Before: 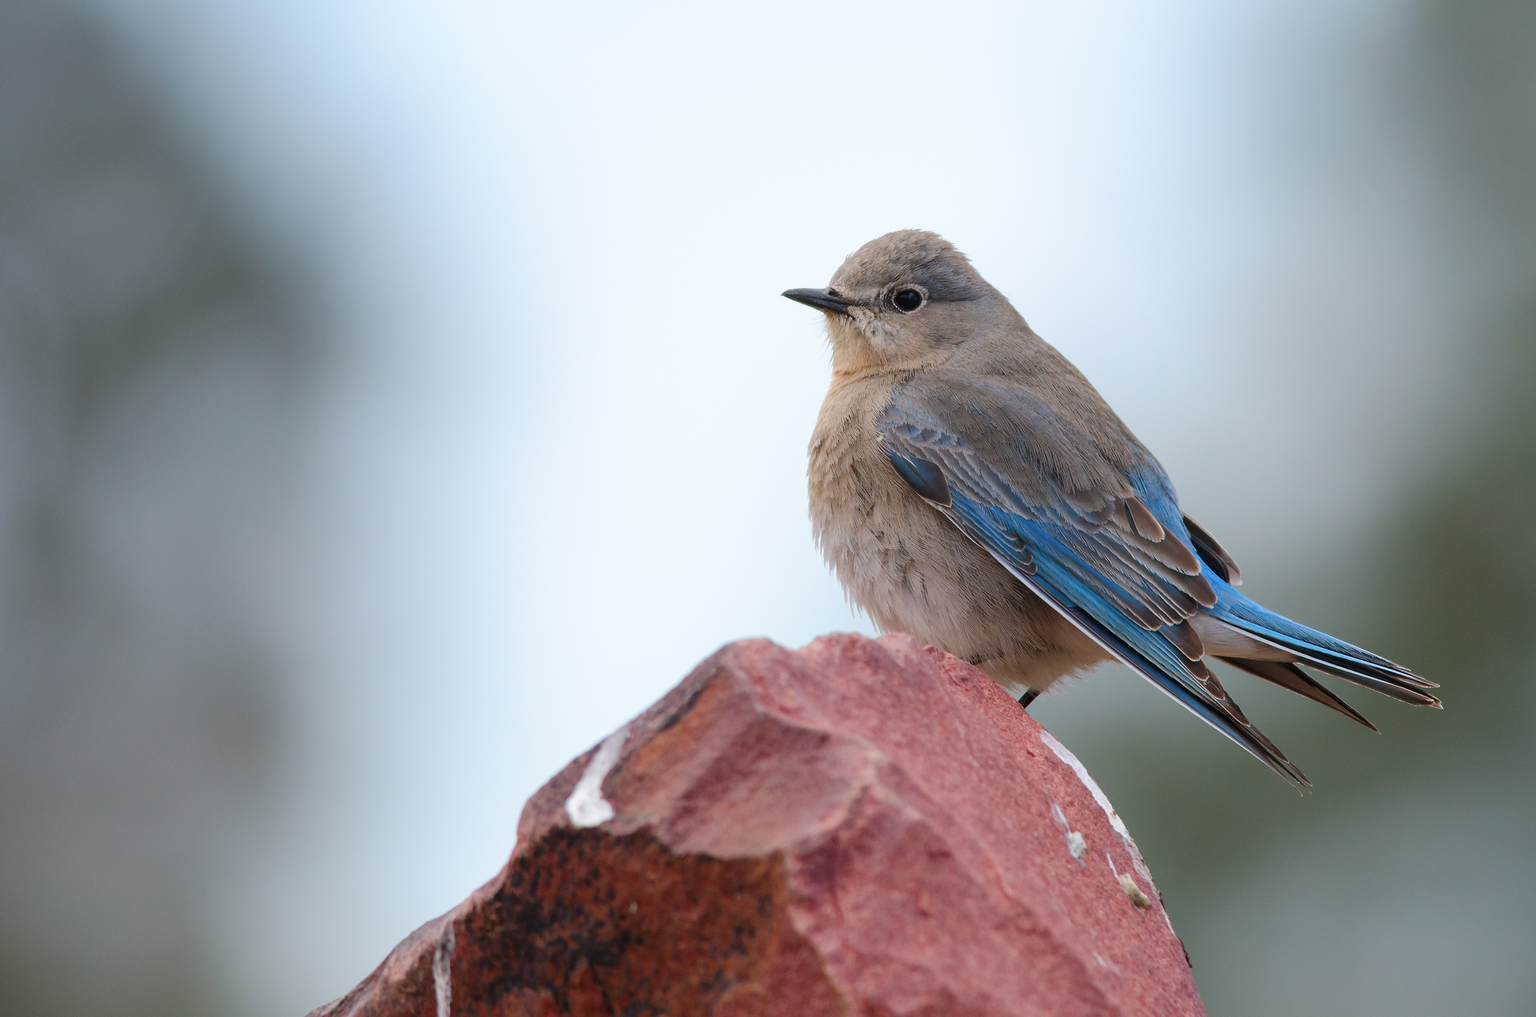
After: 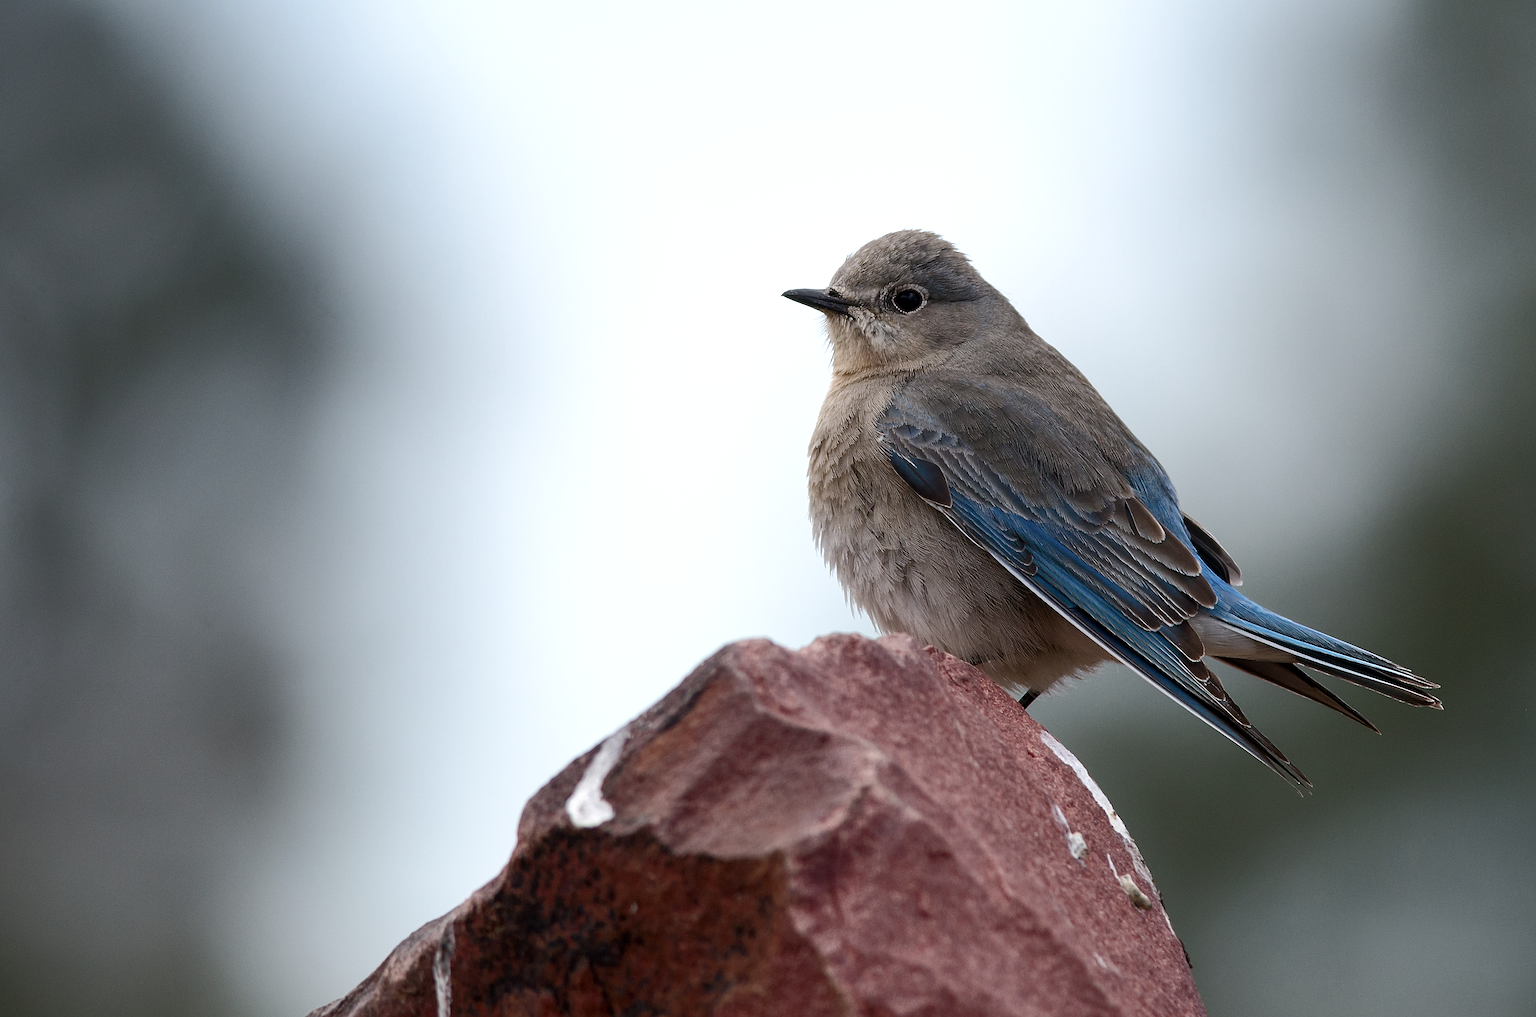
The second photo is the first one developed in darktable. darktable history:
sharpen: amount 0.478
local contrast: highlights 100%, shadows 100%, detail 120%, midtone range 0.2
color balance rgb: perceptual saturation grading › highlights -31.88%, perceptual saturation grading › mid-tones 5.8%, perceptual saturation grading › shadows 18.12%, perceptual brilliance grading › highlights 3.62%, perceptual brilliance grading › mid-tones -18.12%, perceptual brilliance grading › shadows -41.3%
